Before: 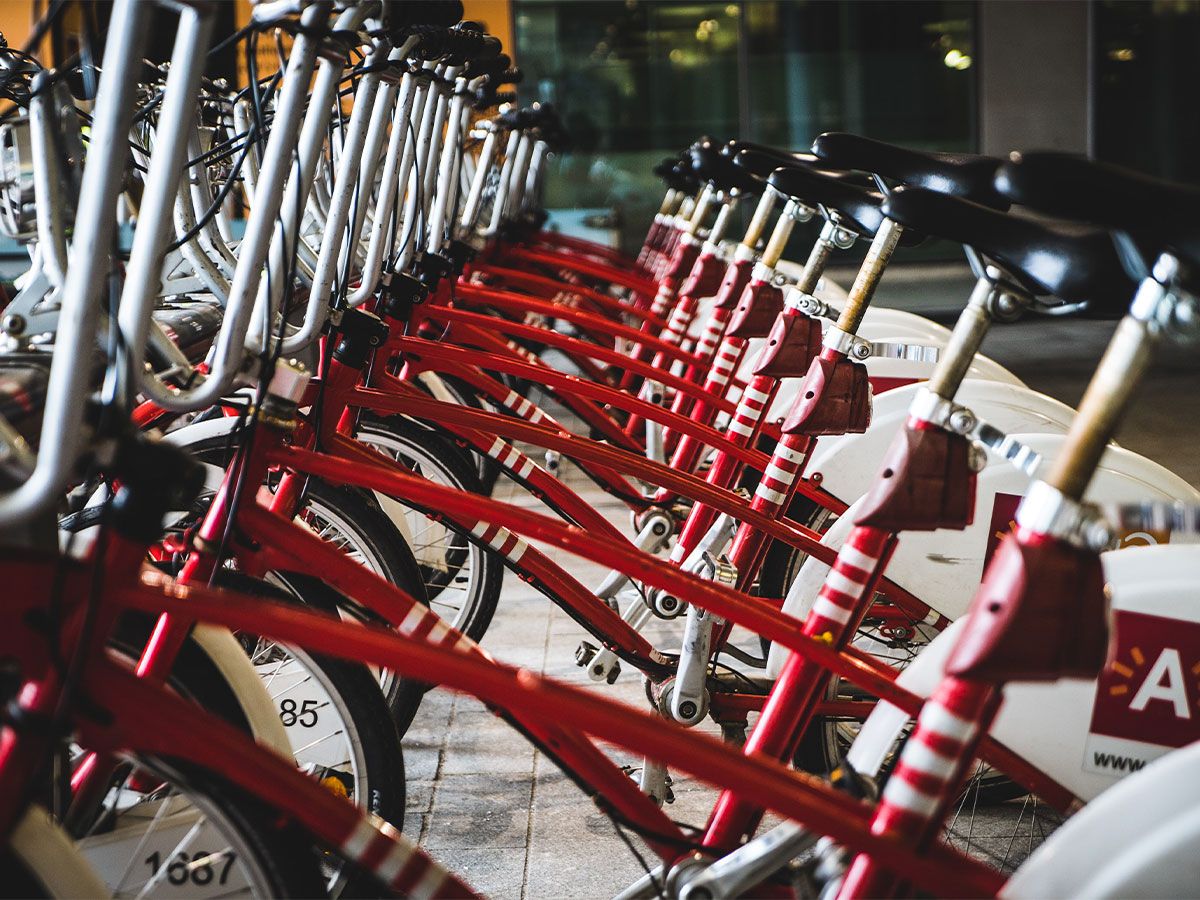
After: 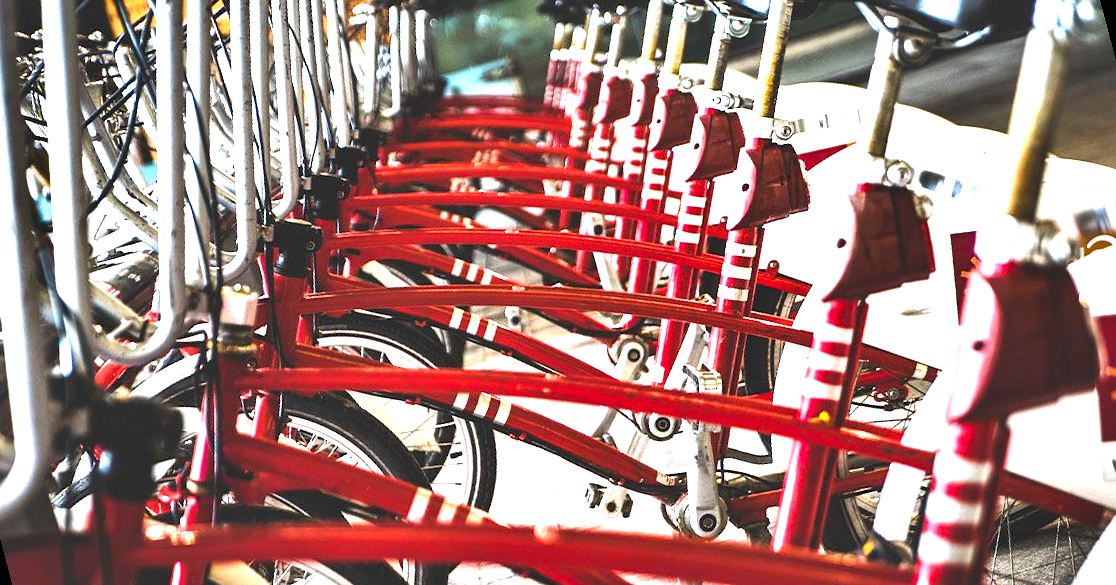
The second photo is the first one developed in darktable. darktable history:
rotate and perspective: rotation -14.8°, crop left 0.1, crop right 0.903, crop top 0.25, crop bottom 0.748
exposure: black level correction 0, exposure 1.55 EV, compensate exposure bias true, compensate highlight preservation false
shadows and highlights: shadows 49, highlights -41, soften with gaussian
